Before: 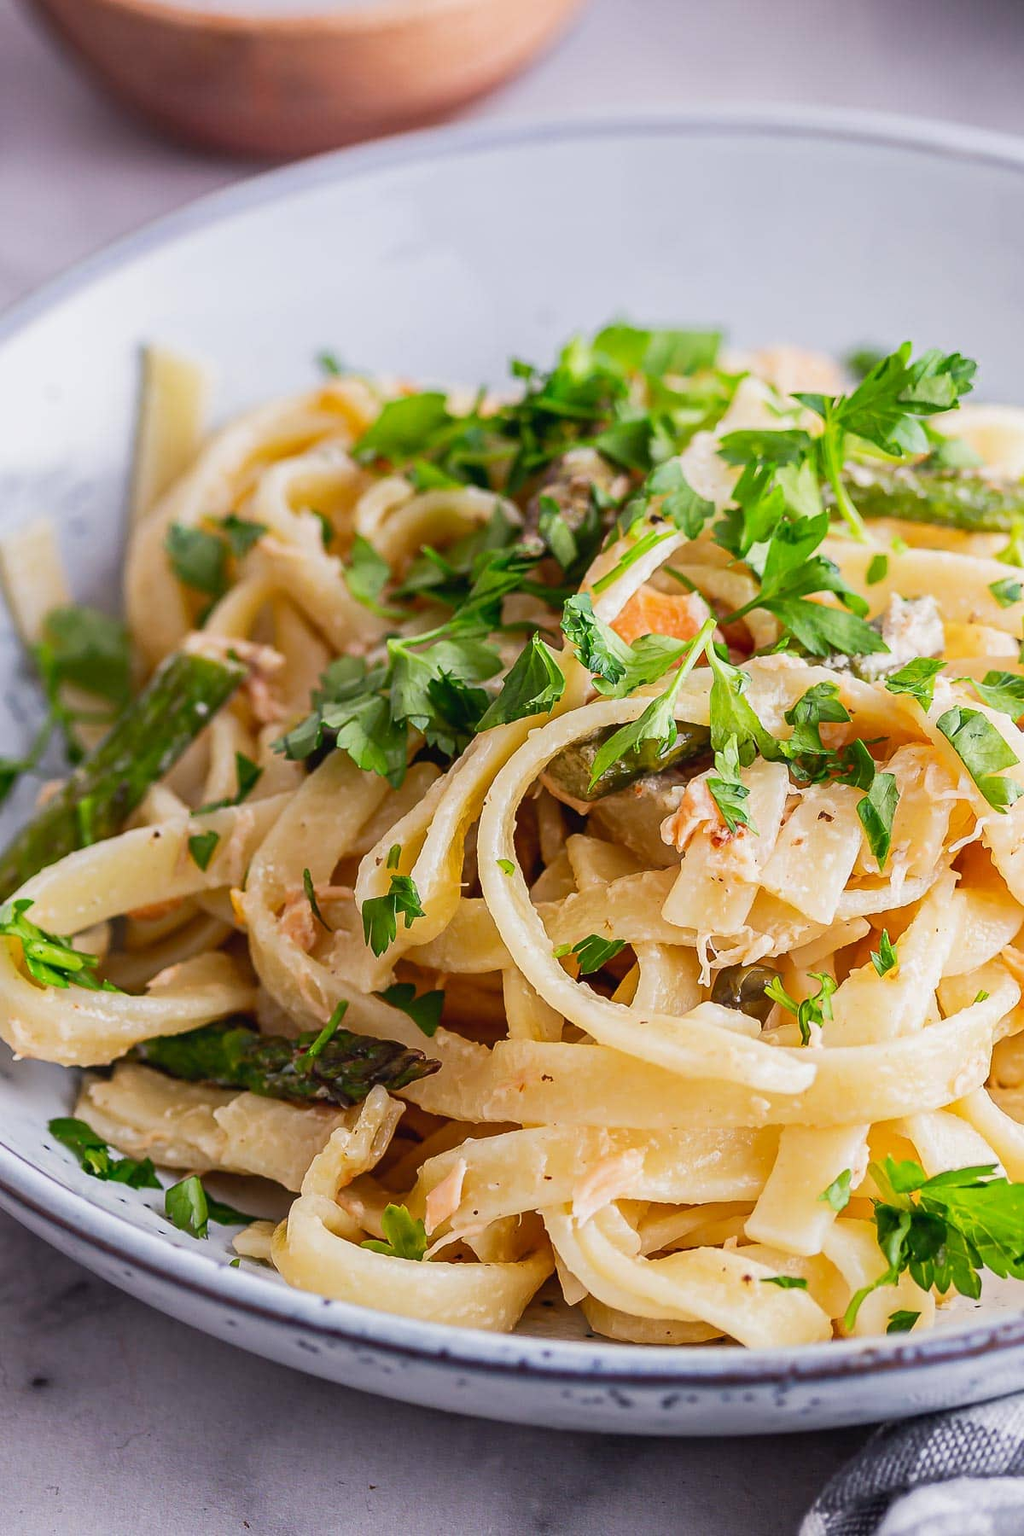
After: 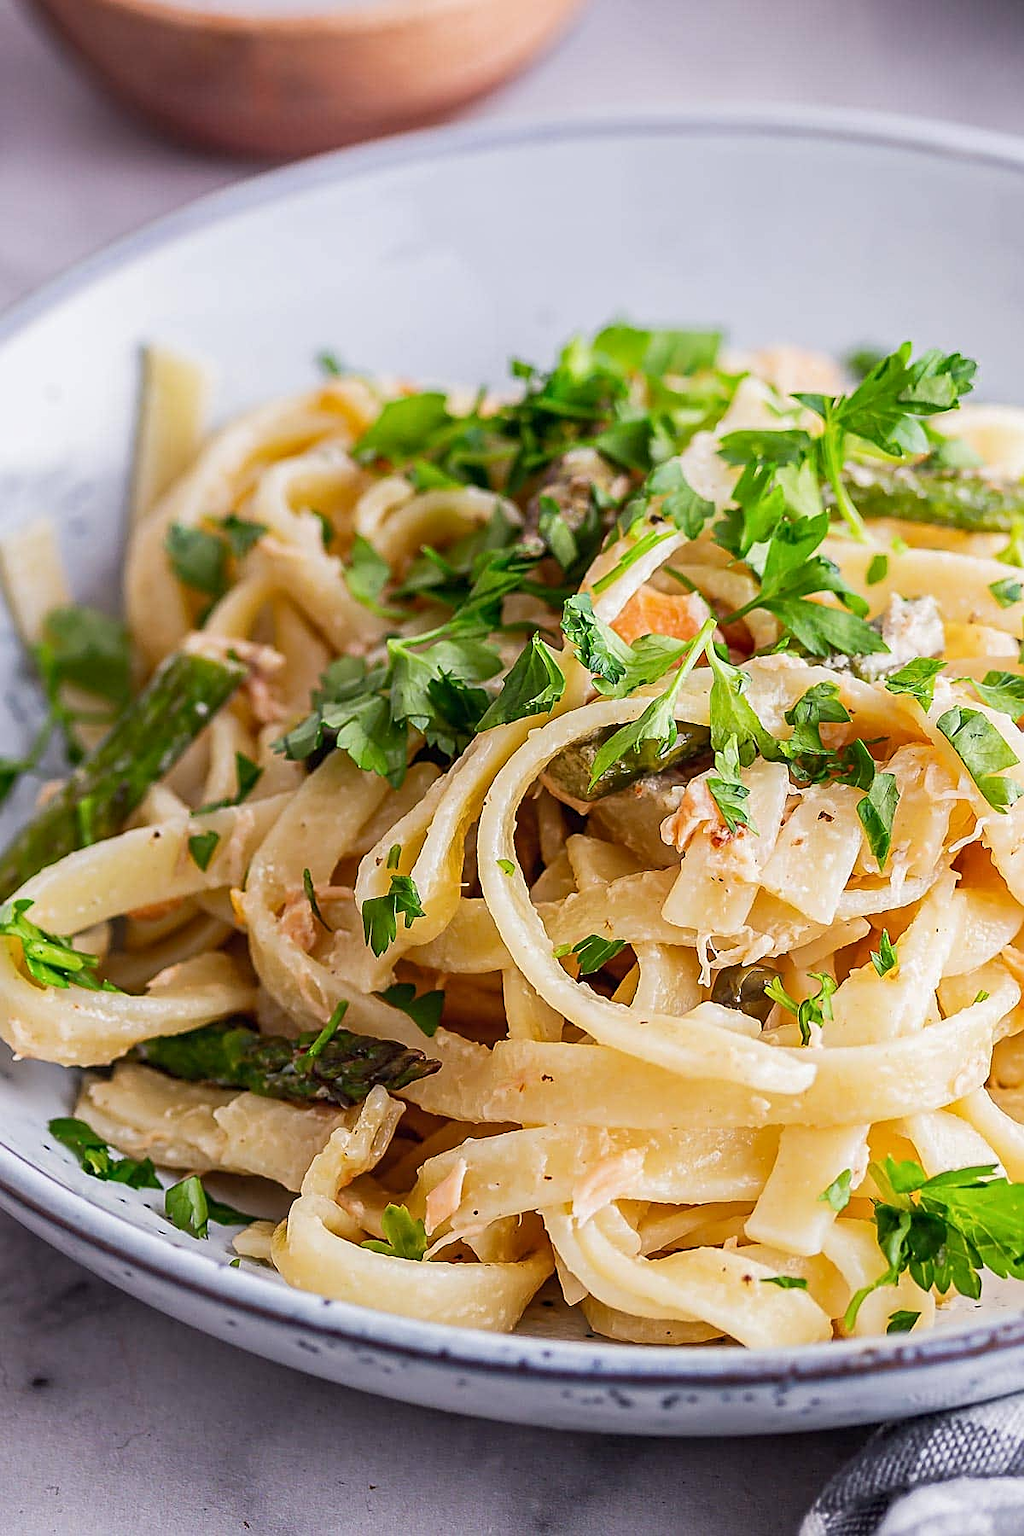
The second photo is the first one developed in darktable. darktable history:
sharpen: on, module defaults
local contrast: highlights 107%, shadows 100%, detail 119%, midtone range 0.2
